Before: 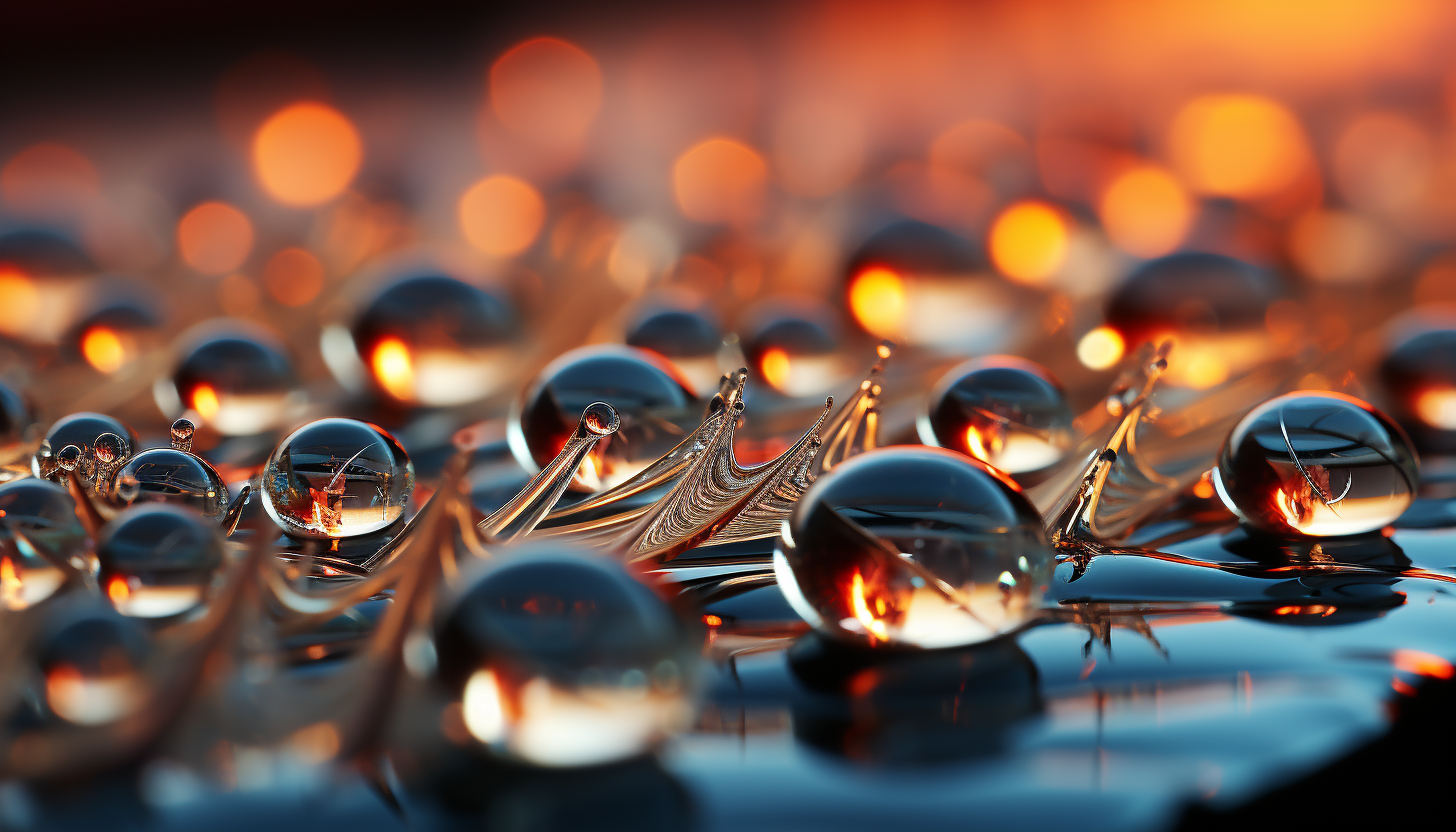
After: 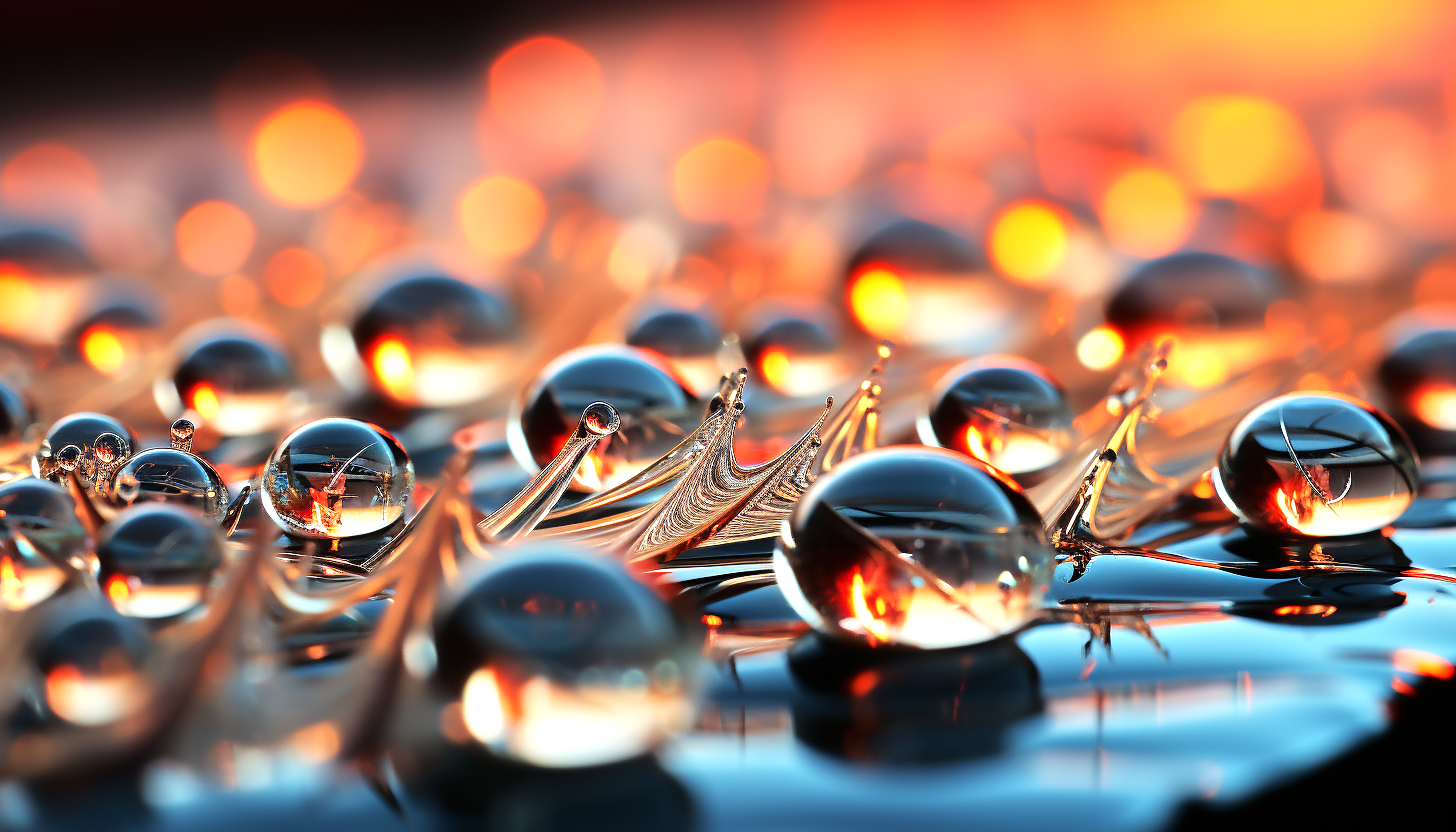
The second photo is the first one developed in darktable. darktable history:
tone equalizer: -7 EV 0.144 EV, -6 EV 0.563 EV, -5 EV 1.18 EV, -4 EV 1.32 EV, -3 EV 1.15 EV, -2 EV 0.6 EV, -1 EV 0.149 EV, smoothing diameter 2.12%, edges refinement/feathering 15.37, mask exposure compensation -1.57 EV, filter diffusion 5
